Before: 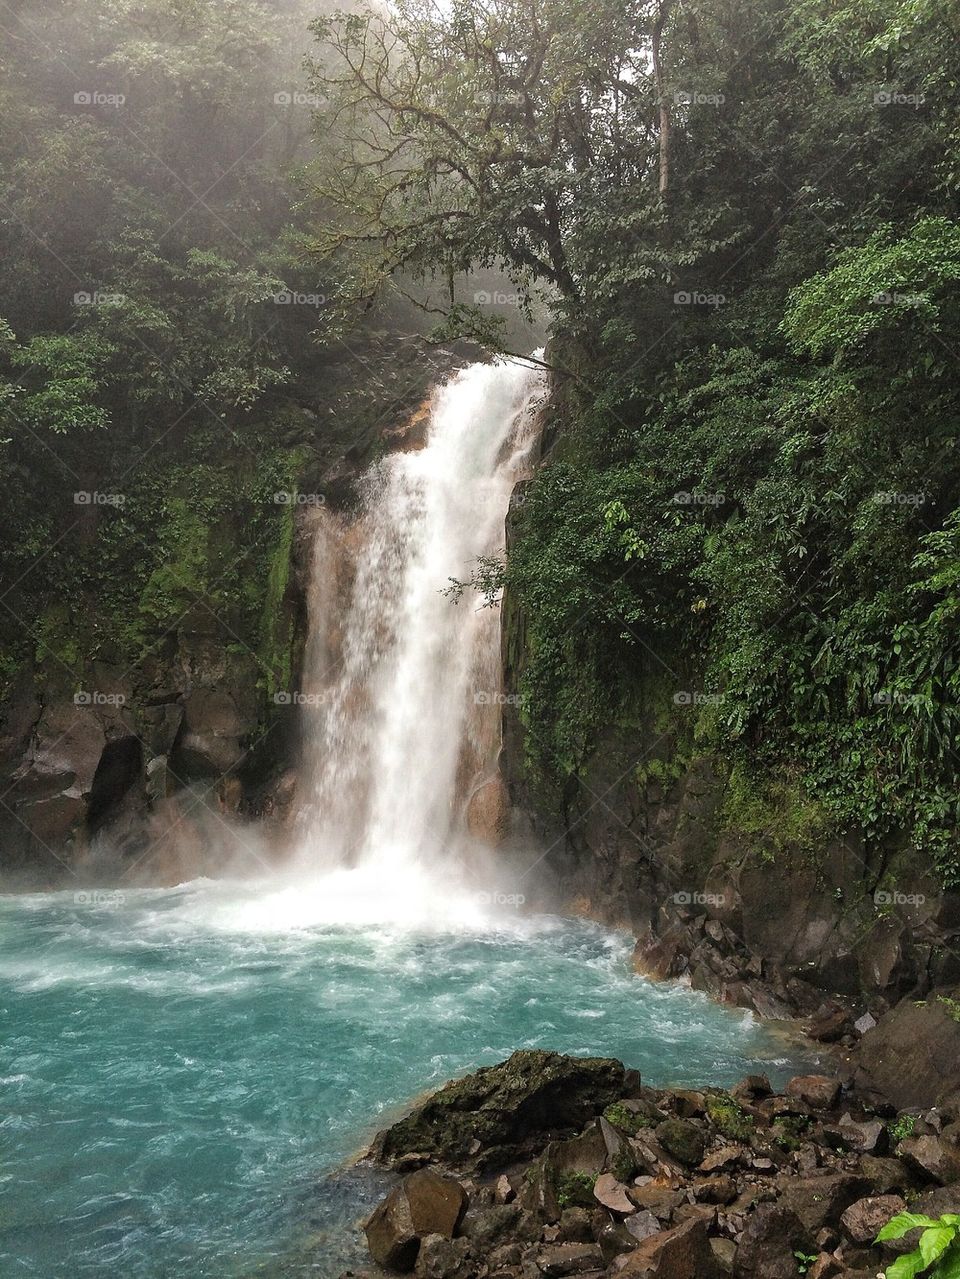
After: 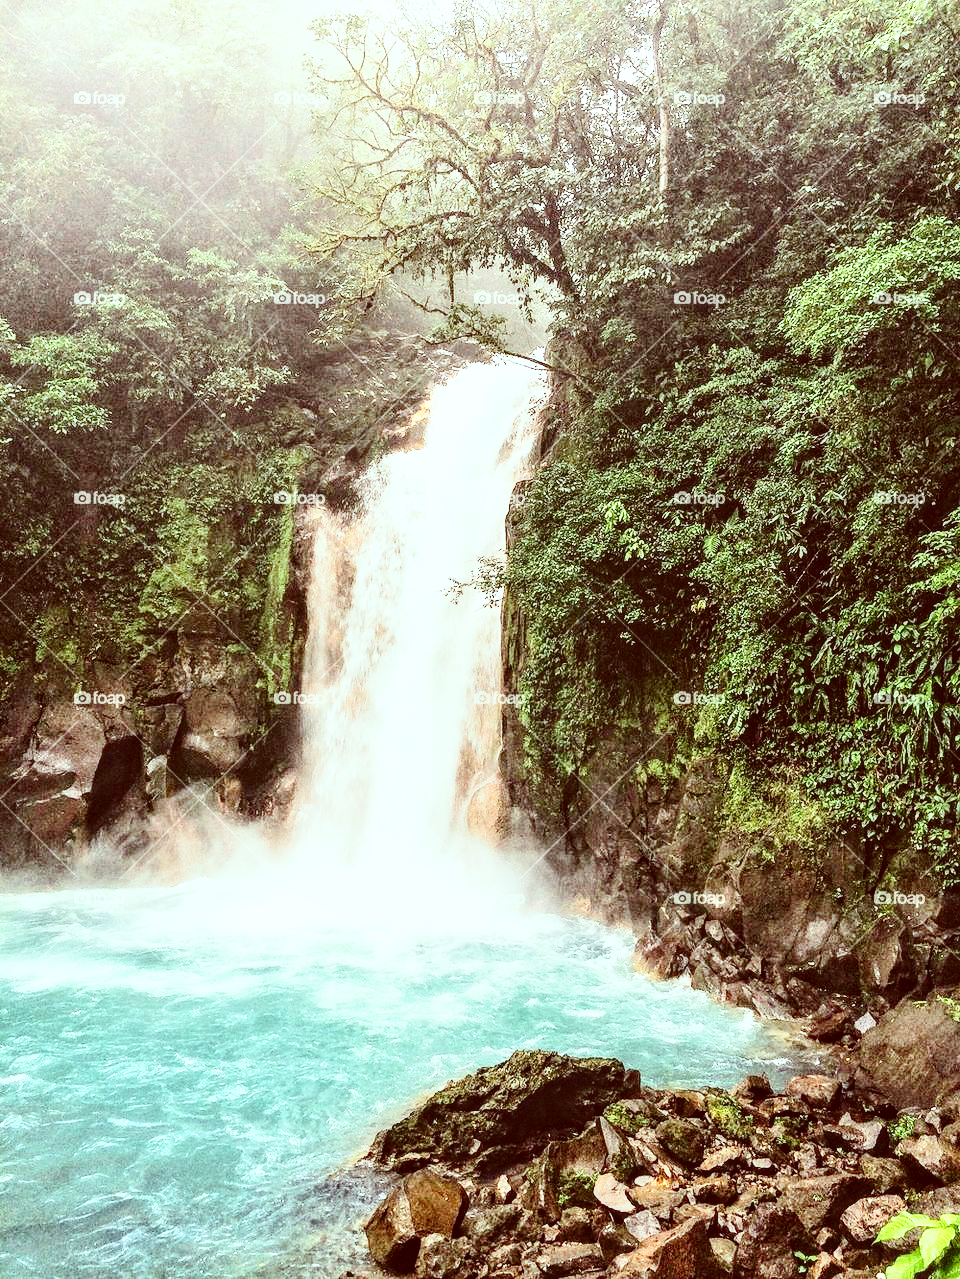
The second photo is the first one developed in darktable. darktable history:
exposure: black level correction -0.001, exposure 0.906 EV, compensate highlight preservation false
base curve: curves: ch0 [(0, 0) (0.028, 0.03) (0.121, 0.232) (0.46, 0.748) (0.859, 0.968) (1, 1)], preserve colors none
contrast brightness saturation: contrast 0.28
local contrast: on, module defaults
color correction: highlights a* -7.04, highlights b* -0.176, shadows a* 20.5, shadows b* 11.14
